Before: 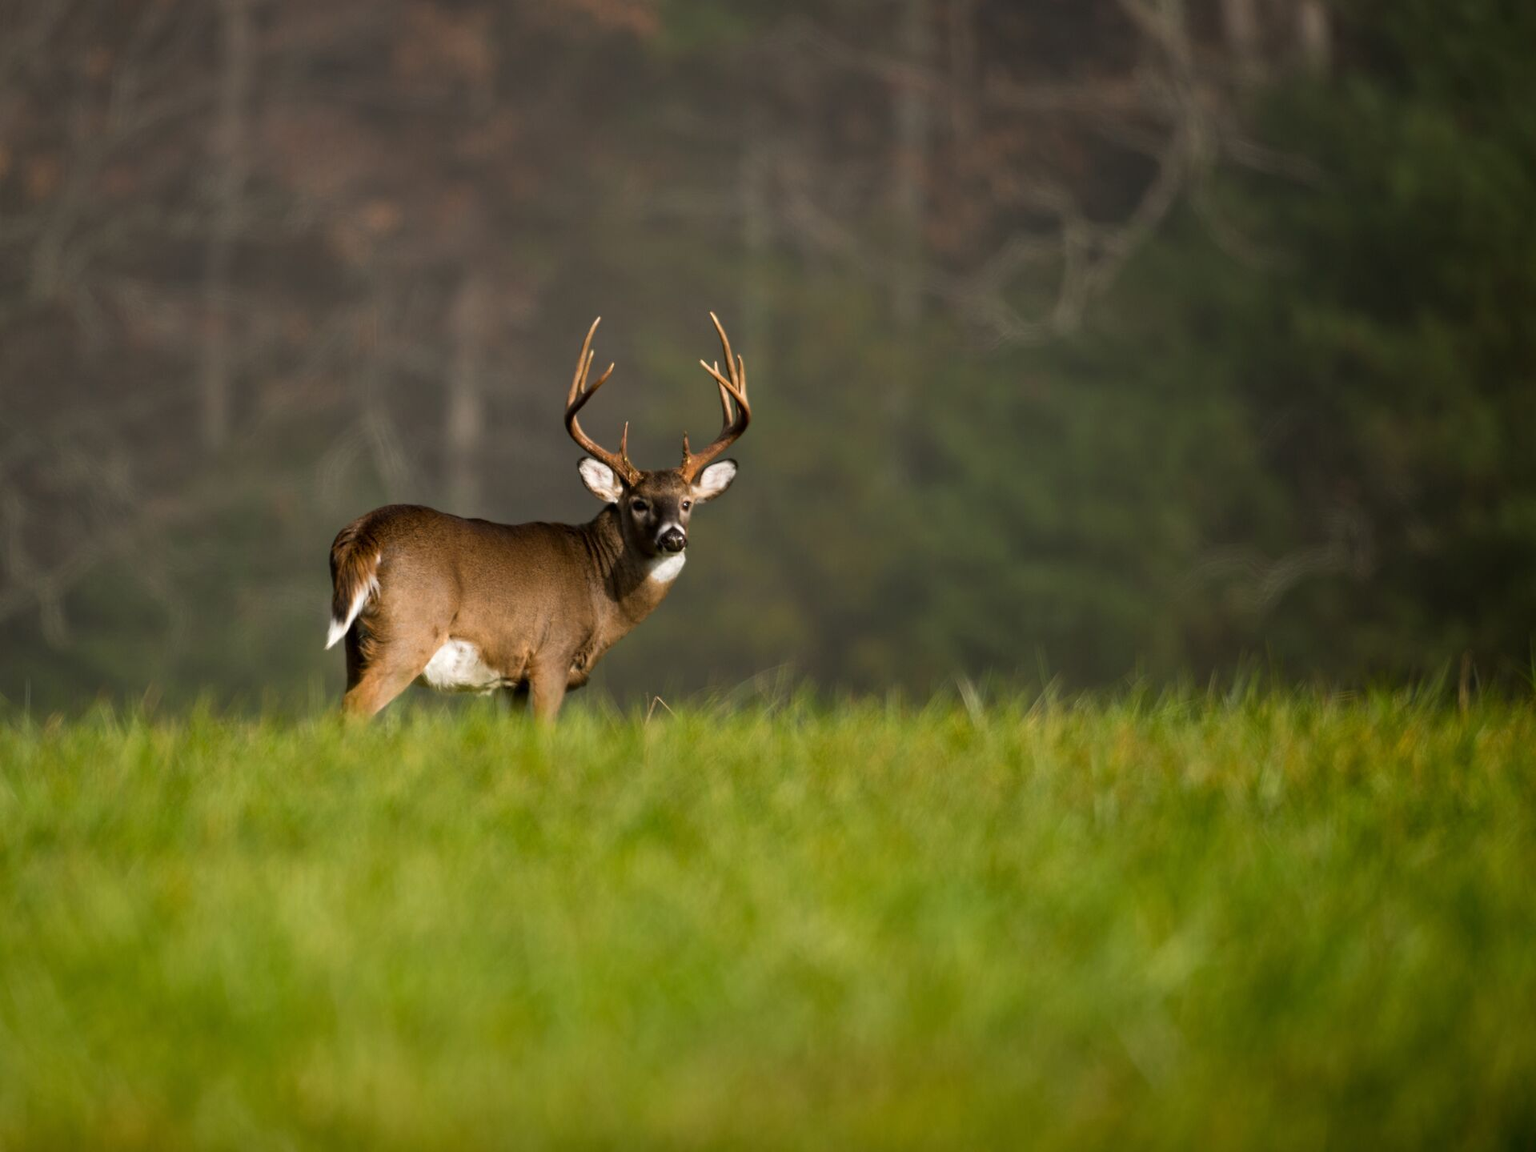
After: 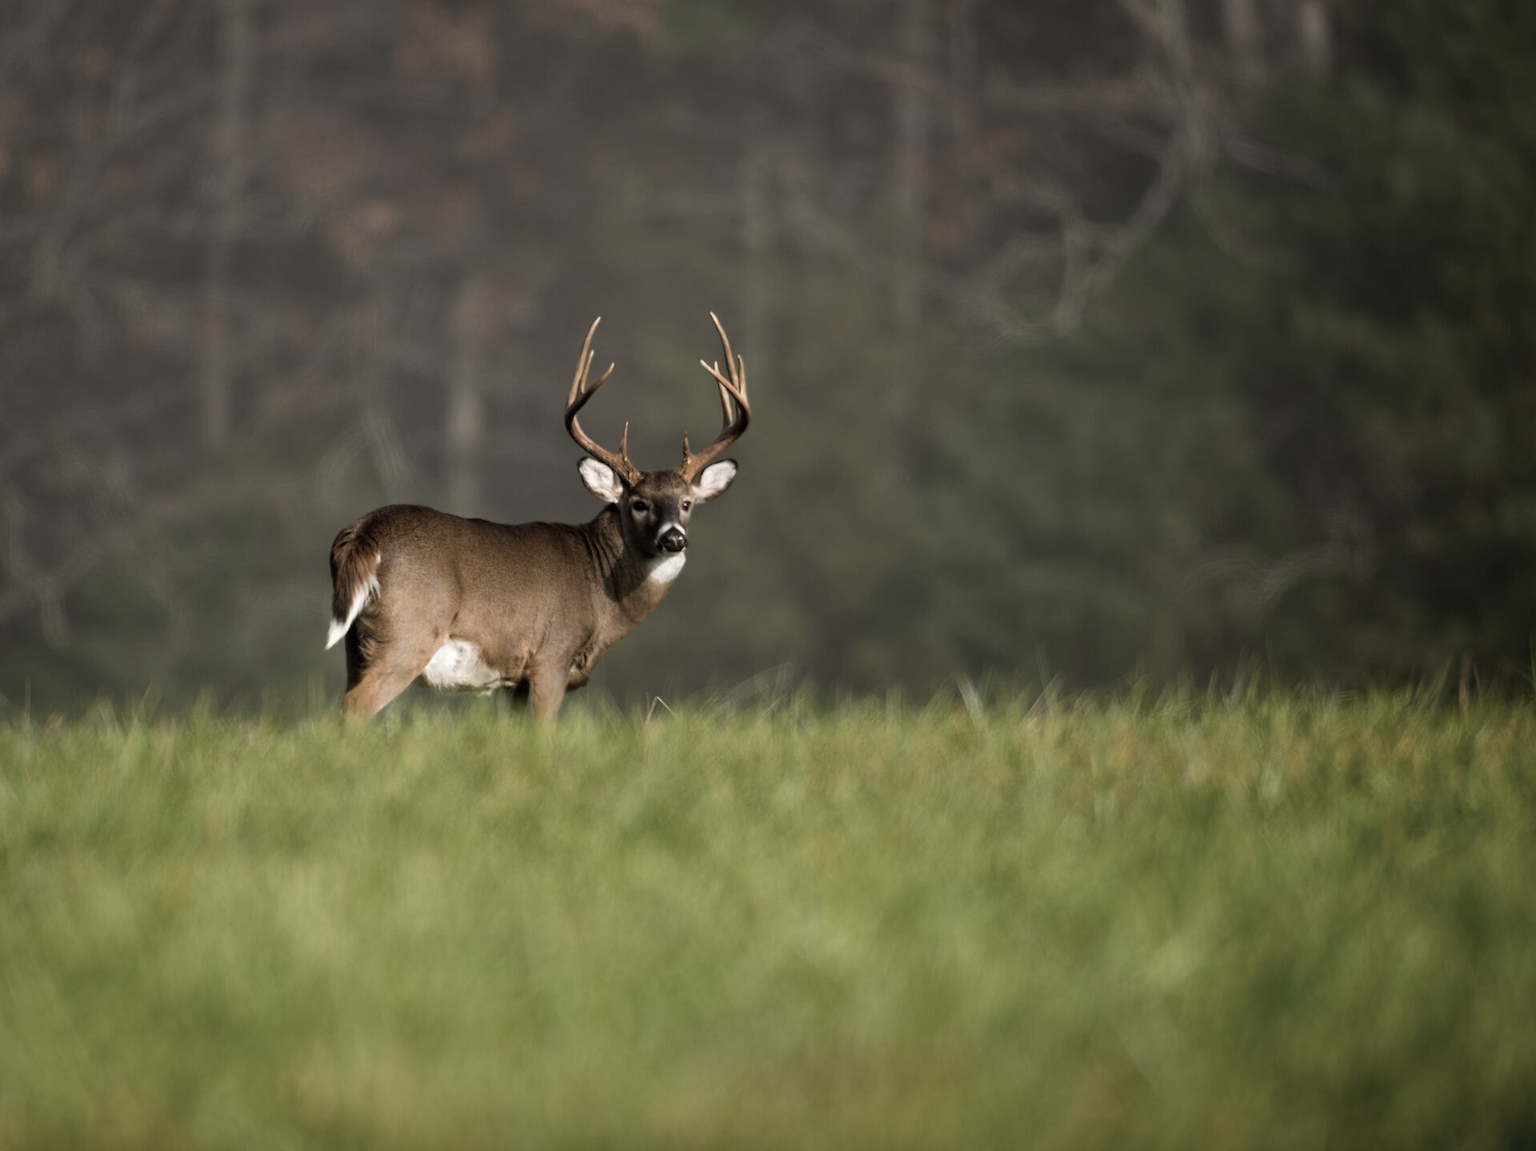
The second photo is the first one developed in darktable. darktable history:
color correction: highlights b* 0.059, saturation 0.573
